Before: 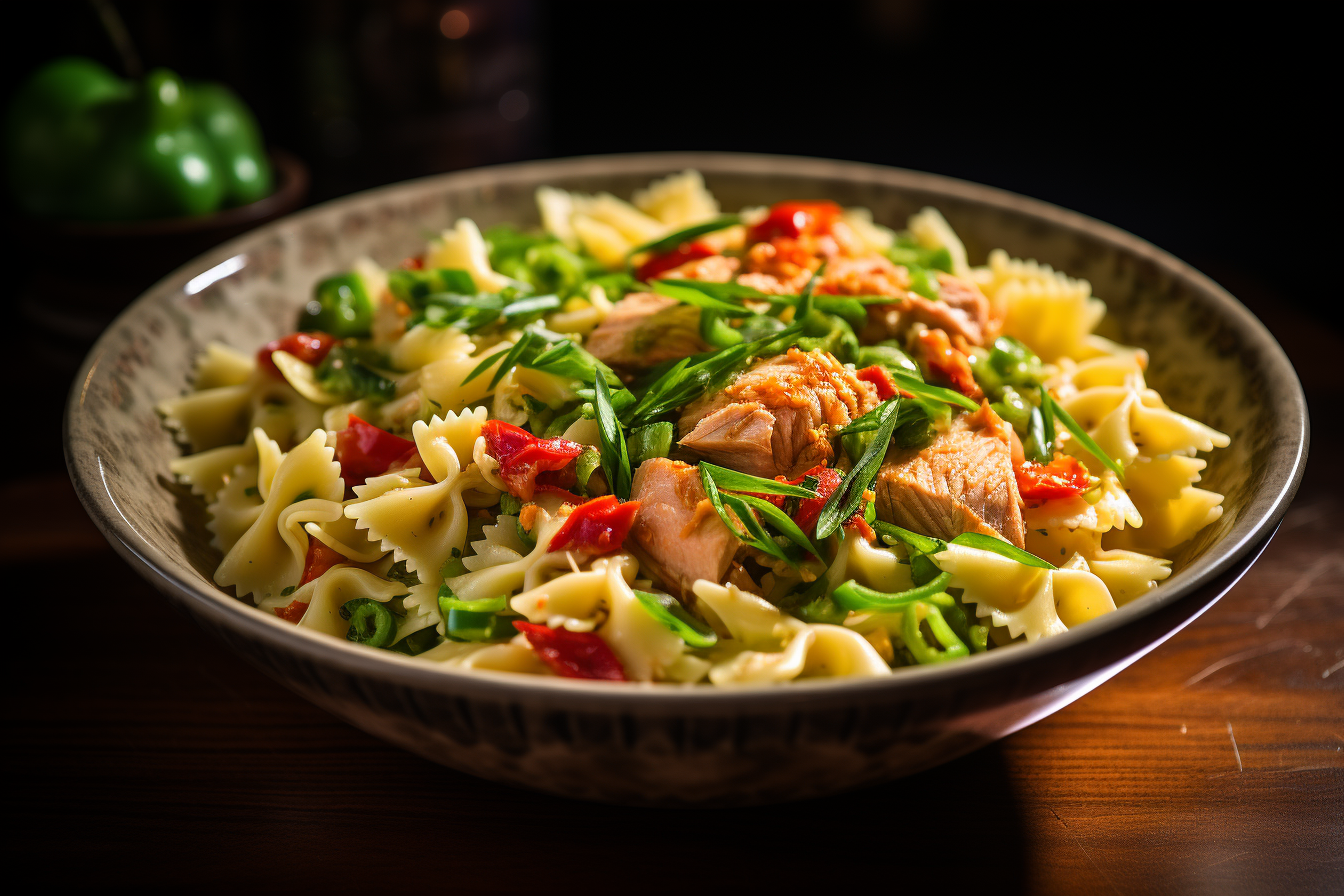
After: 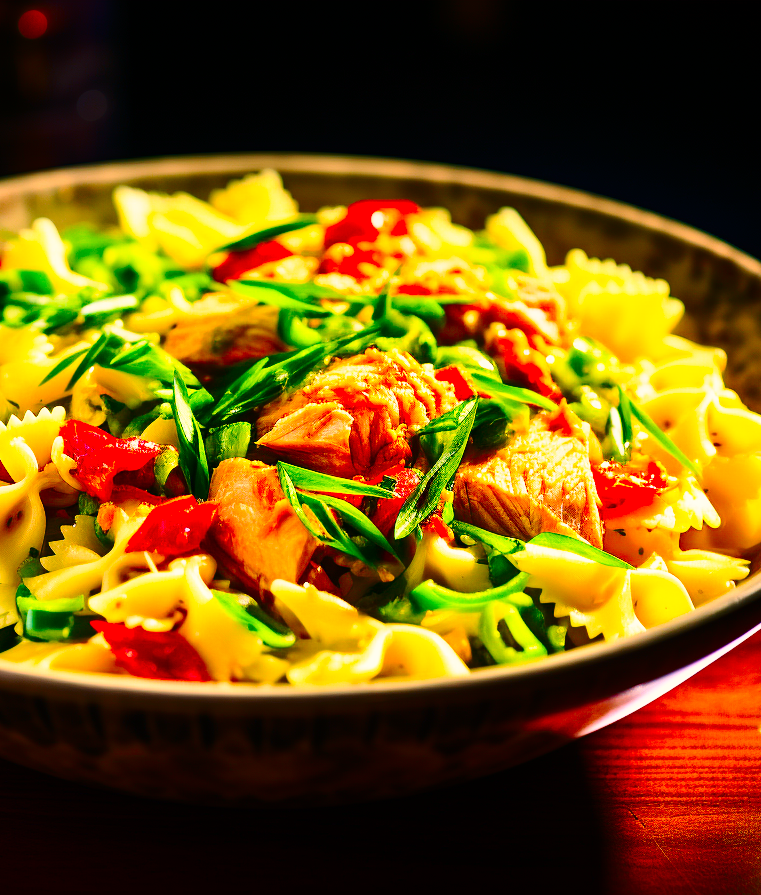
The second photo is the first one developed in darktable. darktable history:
base curve: curves: ch0 [(0, 0) (0.028, 0.03) (0.121, 0.232) (0.46, 0.748) (0.859, 0.968) (1, 1)], preserve colors none
contrast brightness saturation: contrast 0.26, brightness 0.02, saturation 0.87
color balance rgb: shadows lift › chroma 5.41%, shadows lift › hue 240°, highlights gain › chroma 3.74%, highlights gain › hue 60°, saturation formula JzAzBz (2021)
exposure: exposure -0.04 EV, compensate highlight preservation false
color correction: highlights b* 3
crop: left 31.458%, top 0%, right 11.876%
